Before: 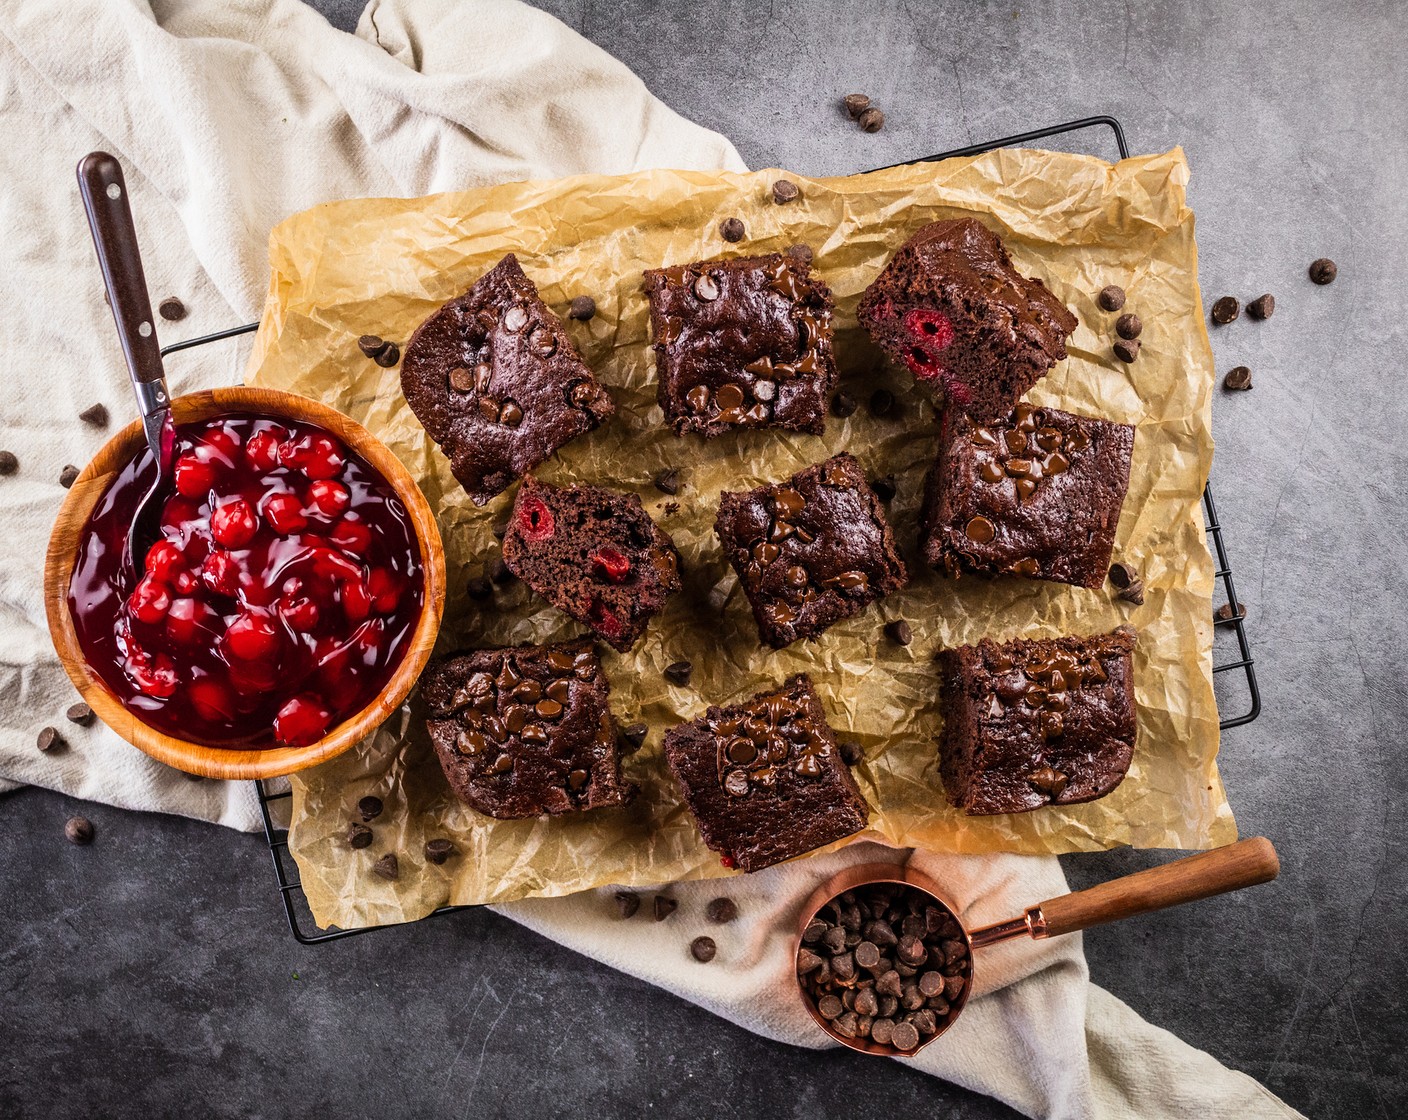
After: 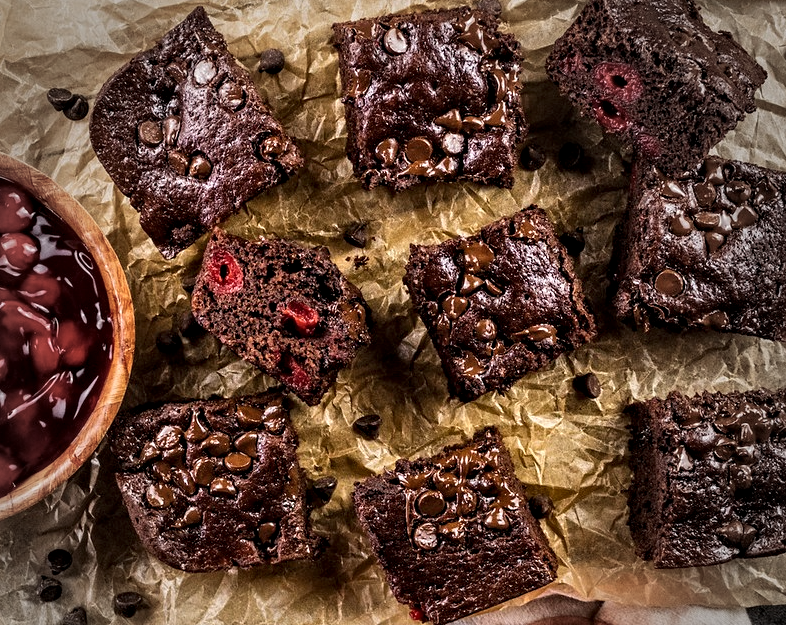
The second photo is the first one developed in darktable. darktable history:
shadows and highlights: shadows 32.83, highlights -47.7, soften with gaussian
contrast equalizer: y [[0.51, 0.537, 0.559, 0.574, 0.599, 0.618], [0.5 ×6], [0.5 ×6], [0 ×6], [0 ×6]]
crop and rotate: left 22.13%, top 22.054%, right 22.026%, bottom 22.102%
vignetting: fall-off start 64.63%, center (-0.034, 0.148), width/height ratio 0.881
